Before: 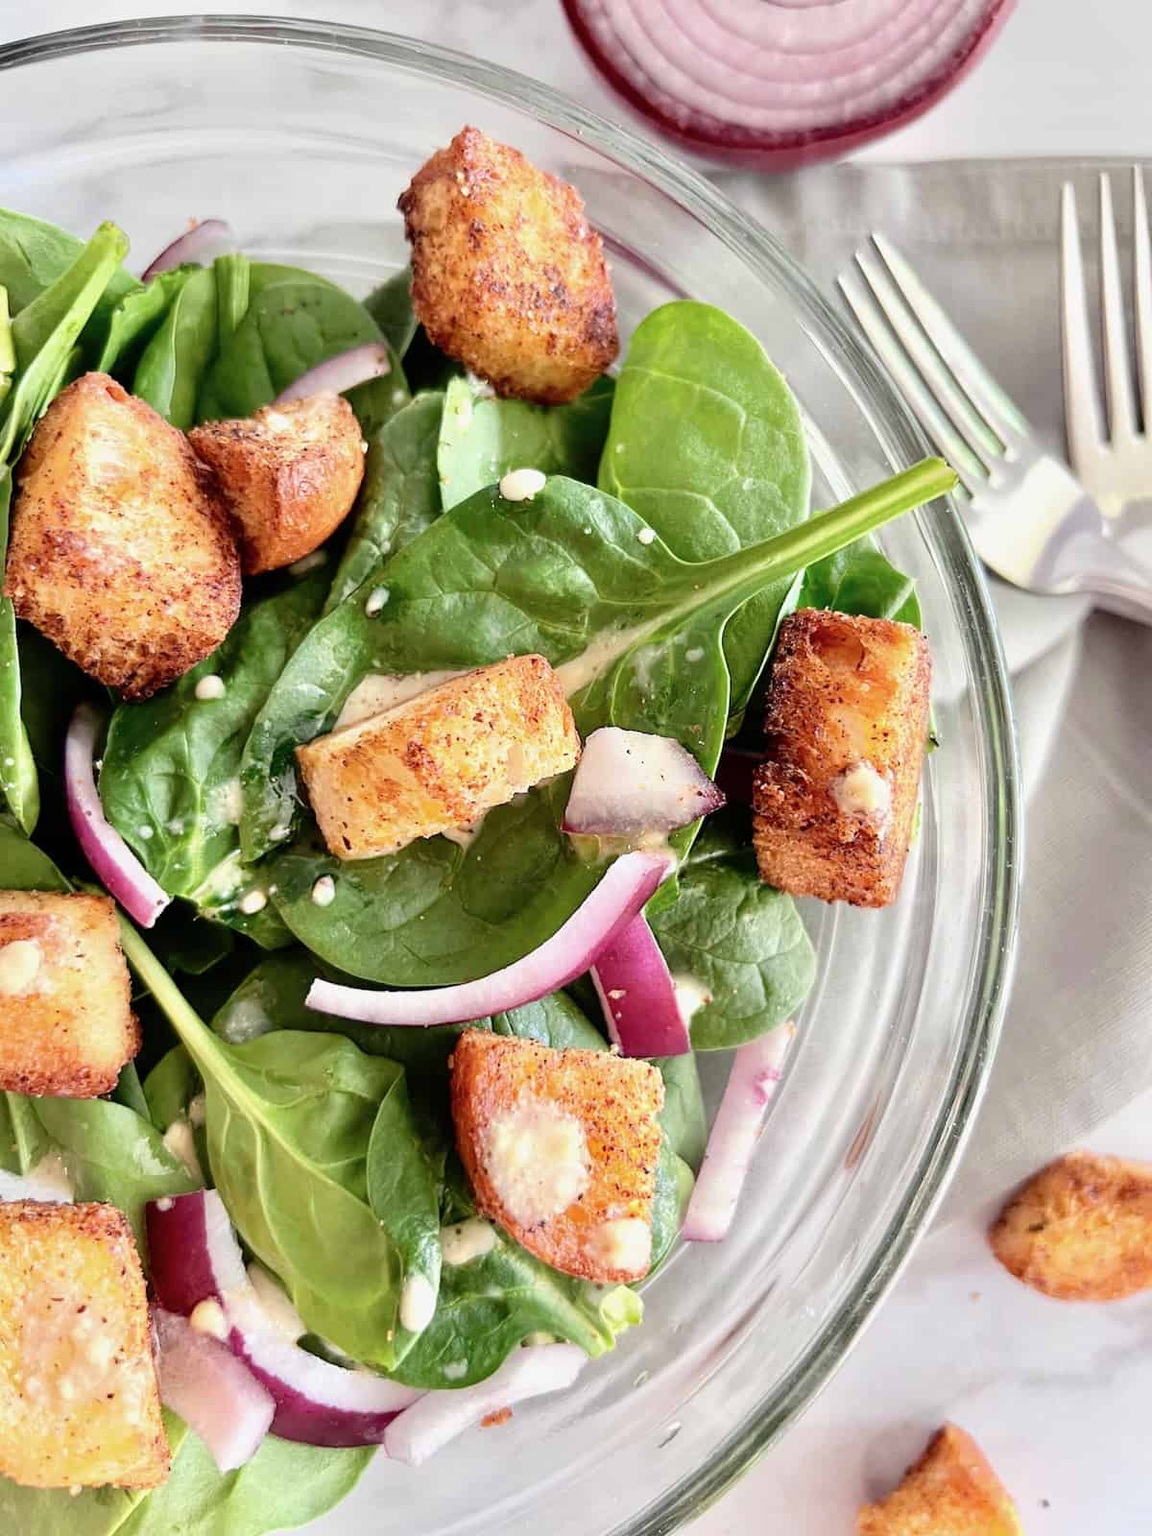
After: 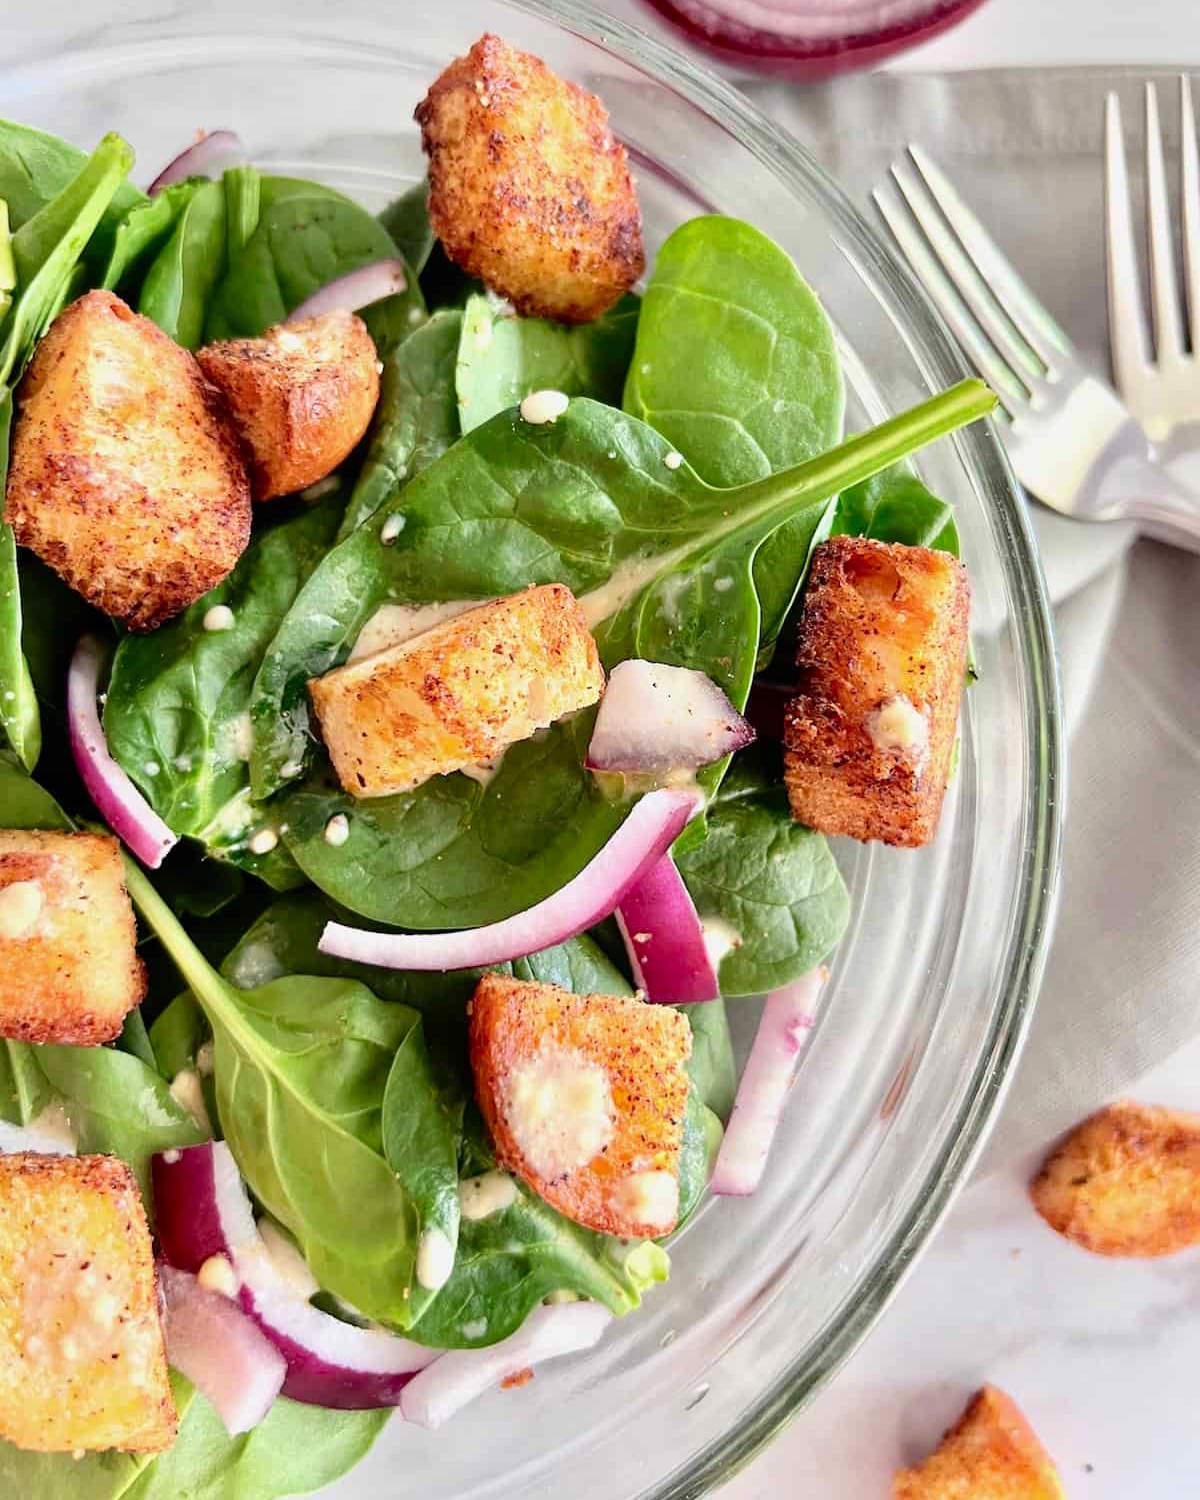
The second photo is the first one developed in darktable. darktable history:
contrast brightness saturation: contrast 0.04, saturation 0.16
crop and rotate: top 6.25%
exposure: exposure -0.04 EV, compensate highlight preservation false
